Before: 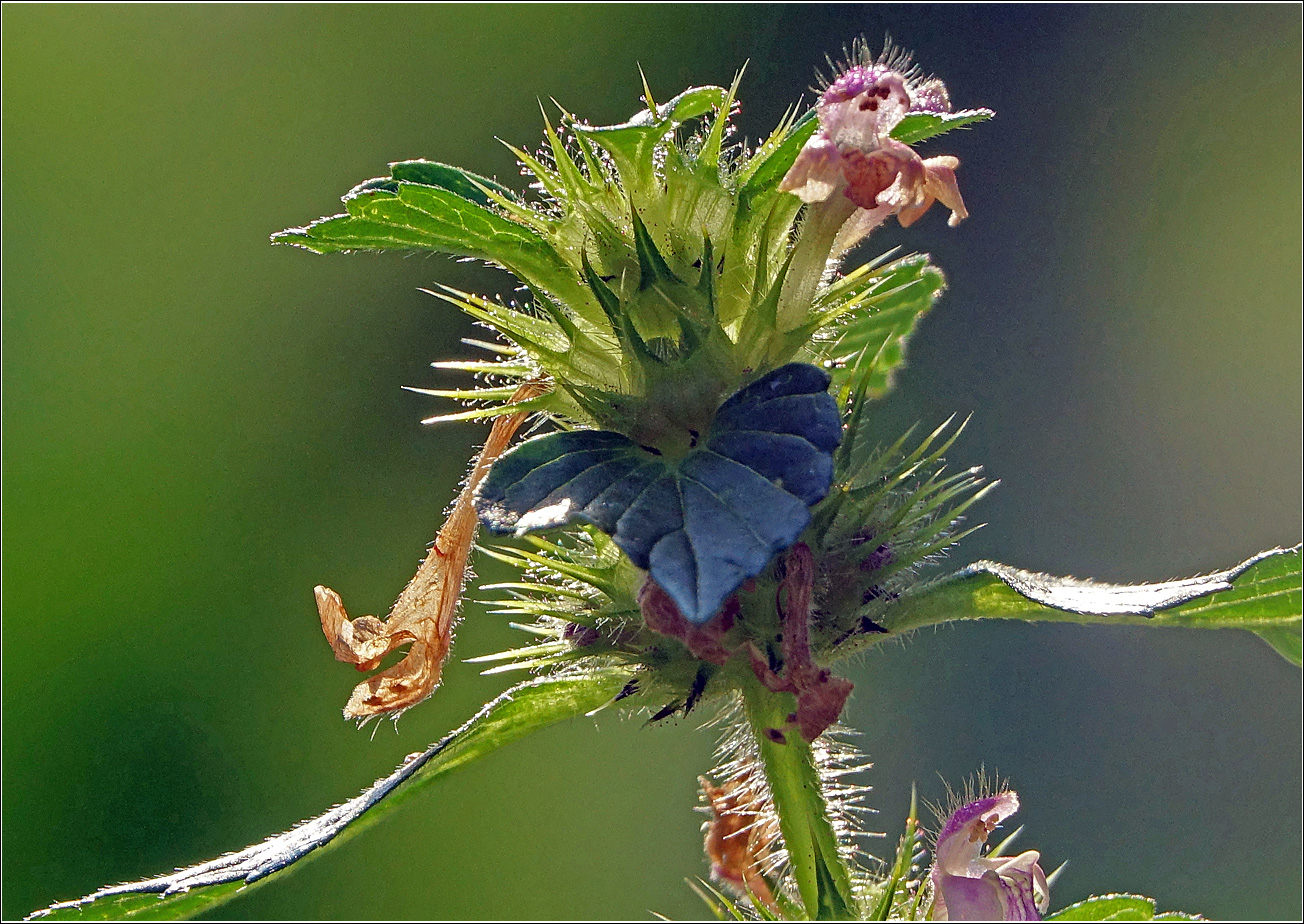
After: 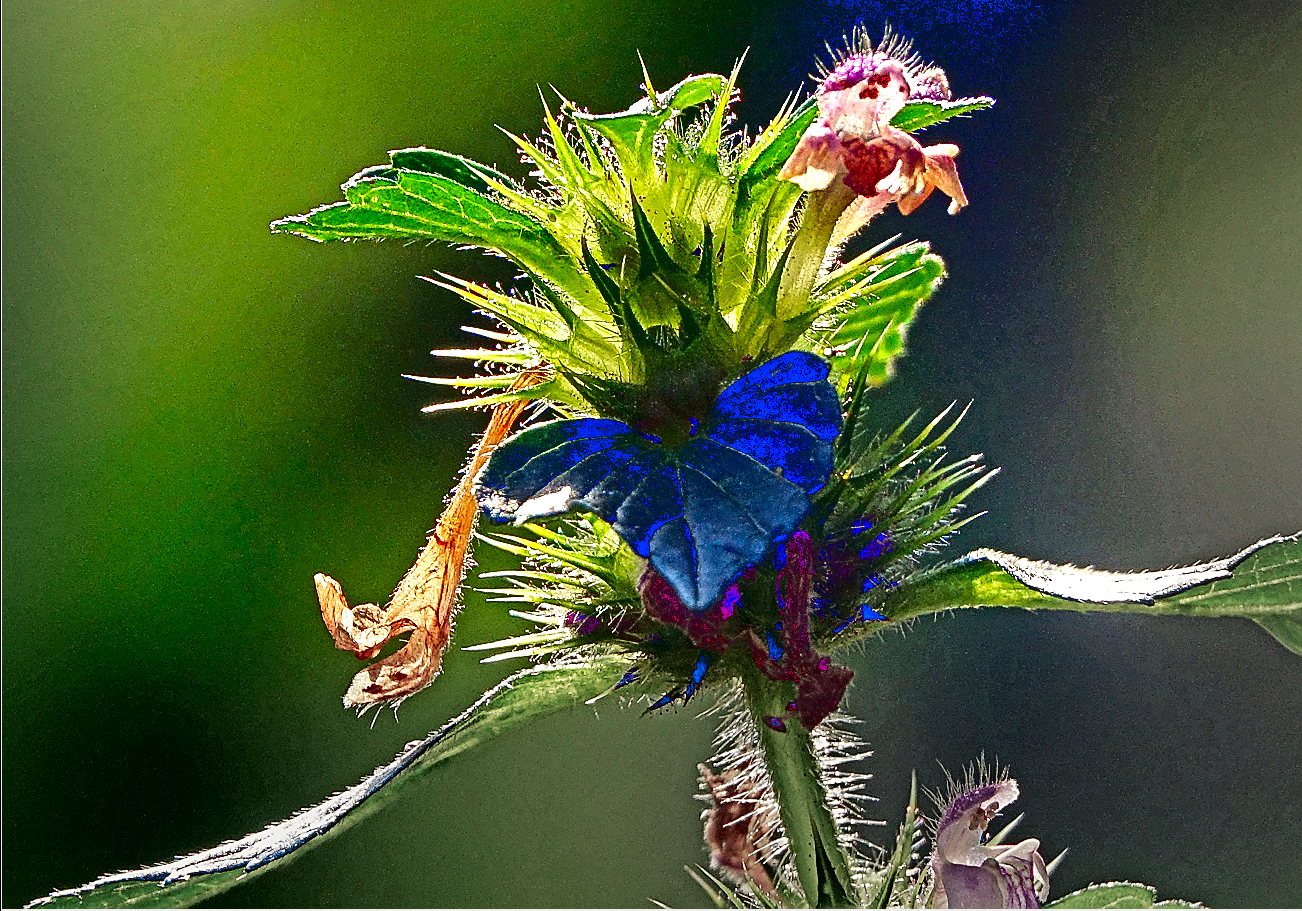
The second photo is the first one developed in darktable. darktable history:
vignetting: fall-off start 53.1%, center (-0.052, -0.352), automatic ratio true, width/height ratio 1.314, shape 0.222, dithering 16-bit output
contrast brightness saturation: contrast 0.103, brightness -0.272, saturation 0.139
sharpen: on, module defaults
tone curve: curves: ch0 [(0, 0) (0.003, 0.04) (0.011, 0.04) (0.025, 0.043) (0.044, 0.049) (0.069, 0.066) (0.1, 0.095) (0.136, 0.121) (0.177, 0.154) (0.224, 0.211) (0.277, 0.281) (0.335, 0.358) (0.399, 0.452) (0.468, 0.54) (0.543, 0.628) (0.623, 0.721) (0.709, 0.801) (0.801, 0.883) (0.898, 0.948) (1, 1)], color space Lab, linked channels, preserve colors none
crop: top 1.393%, right 0.121%
exposure: black level correction 0.01, exposure 1 EV, compensate exposure bias true, compensate highlight preservation false
color correction: highlights b* 2.98
